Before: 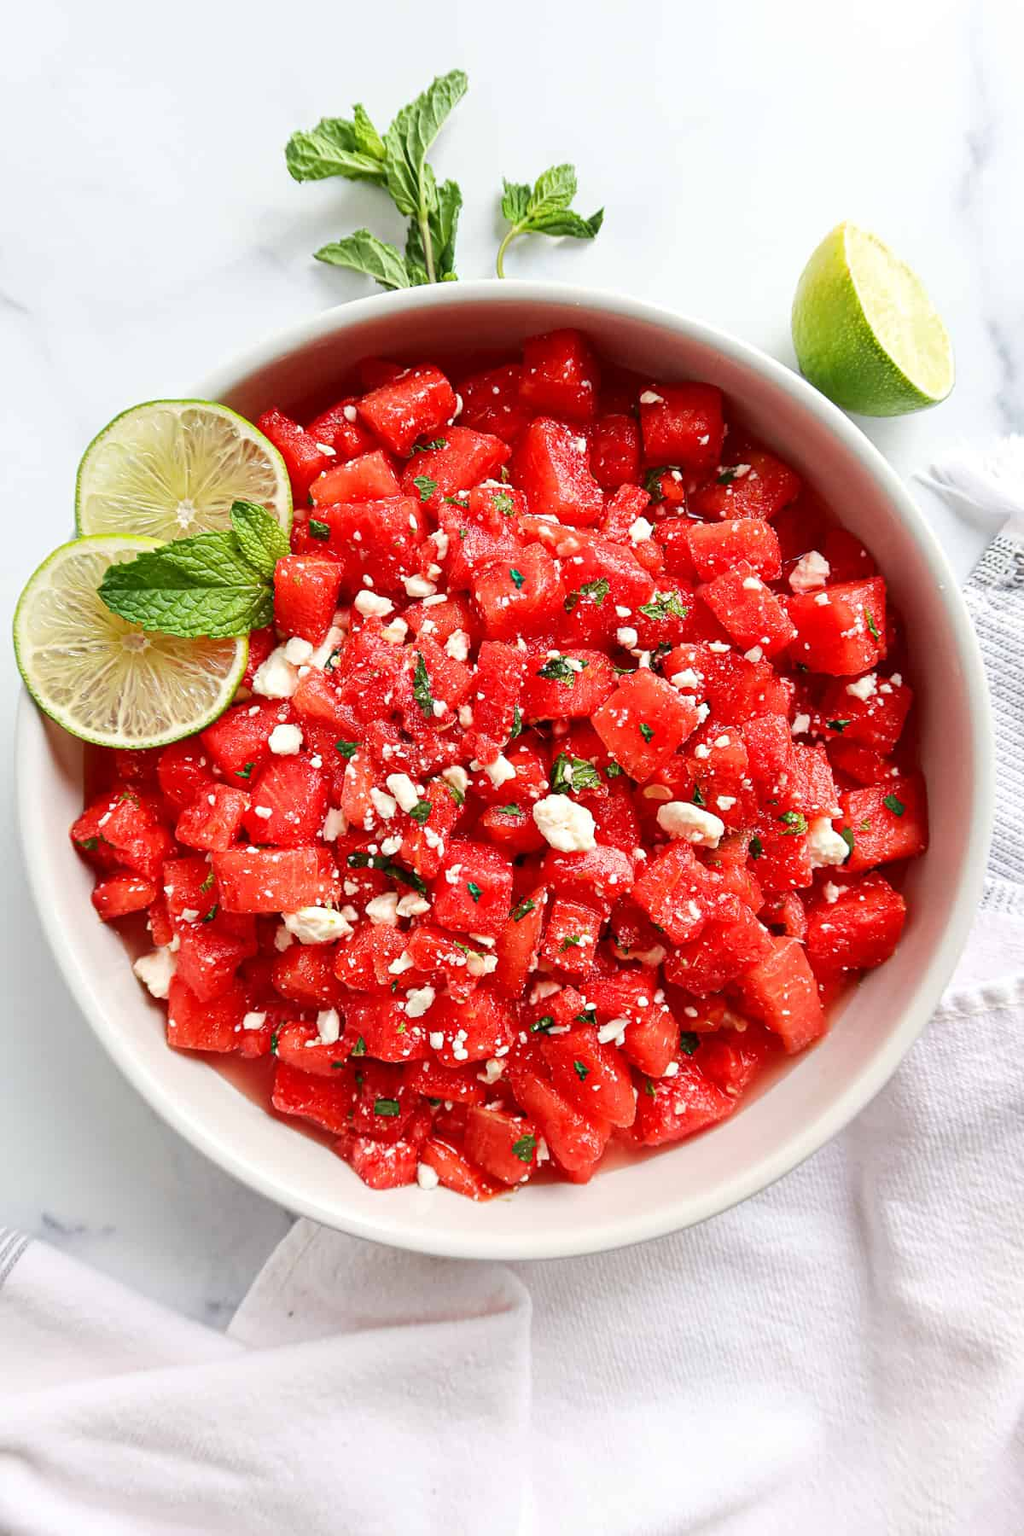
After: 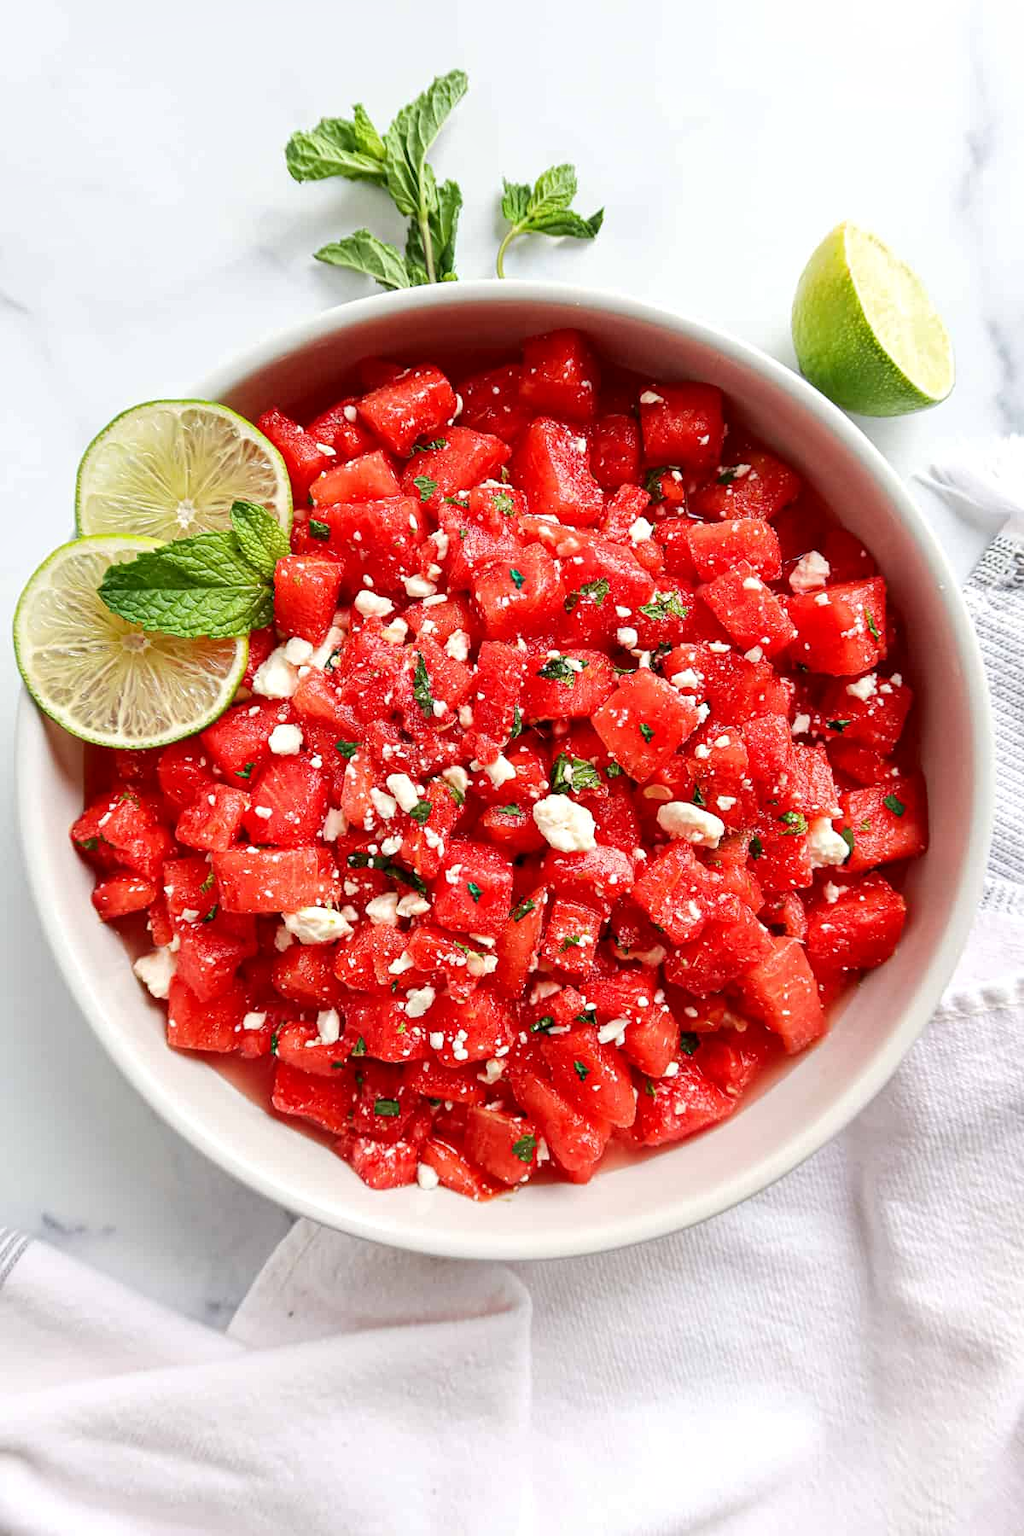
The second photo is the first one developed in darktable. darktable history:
local contrast: highlights 100%, shadows 100%, detail 120%, midtone range 0.2
white balance: emerald 1
